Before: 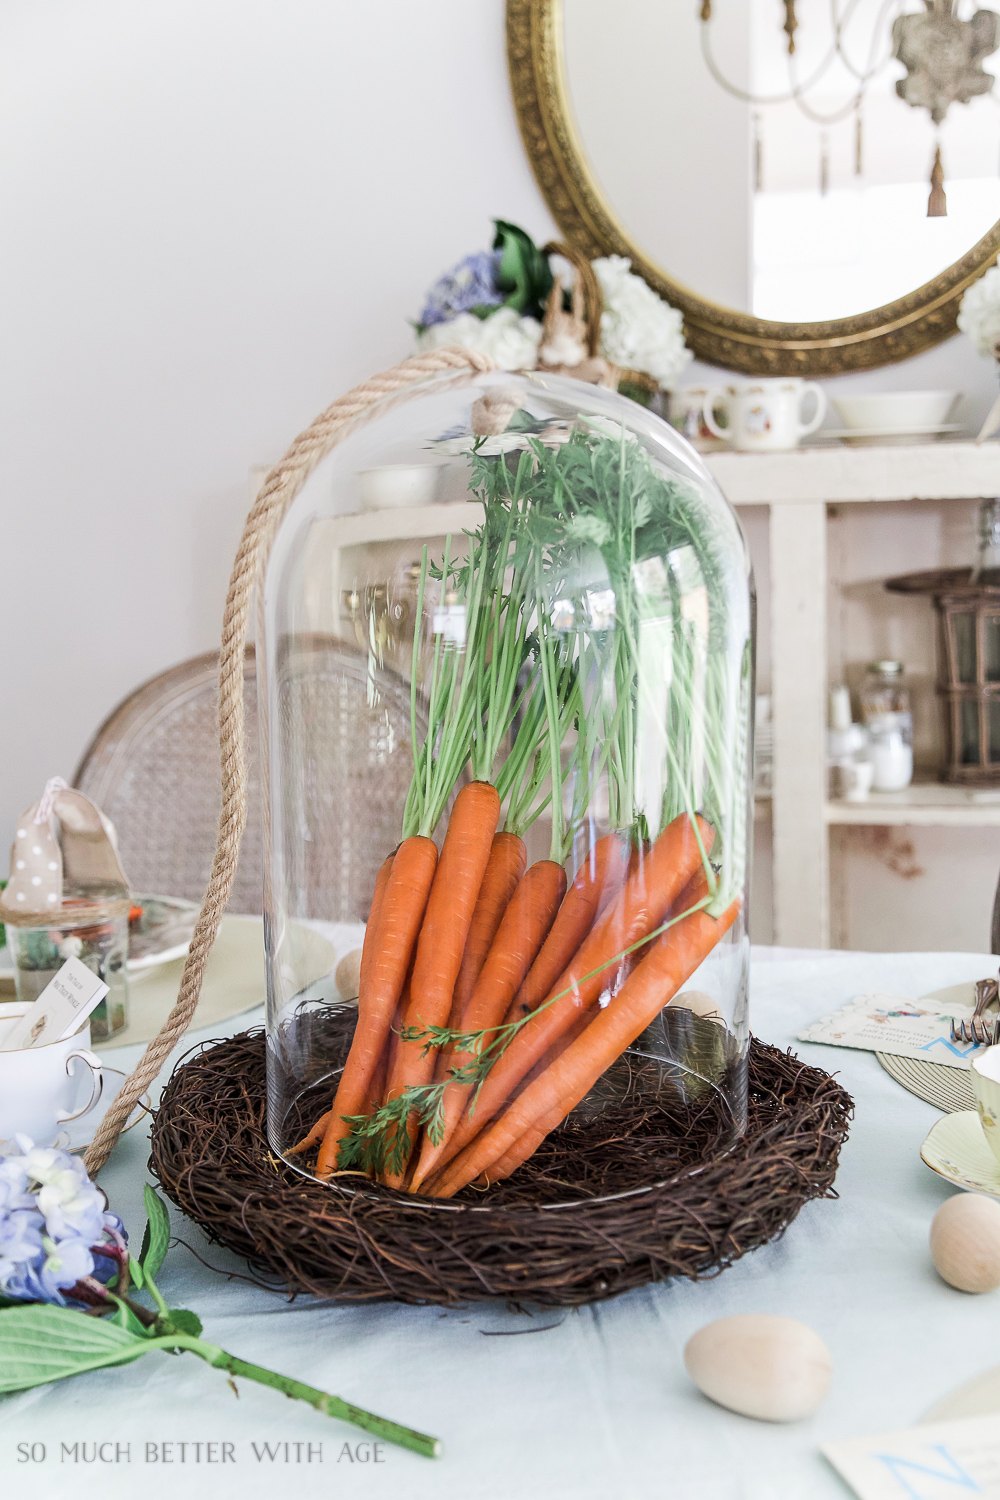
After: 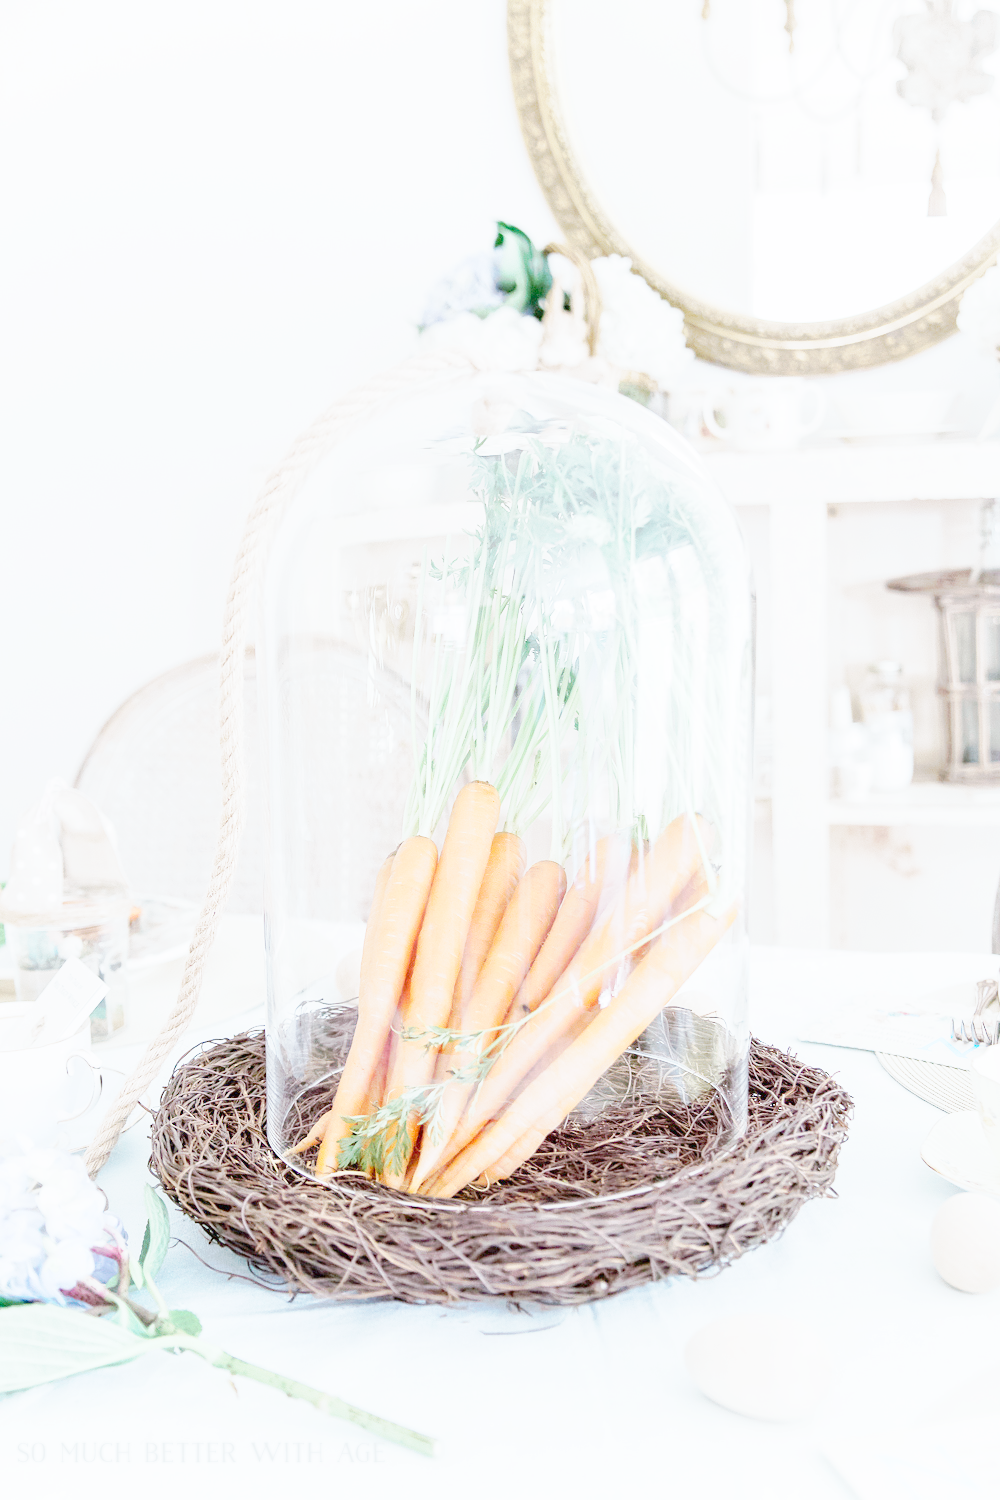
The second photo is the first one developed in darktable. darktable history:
tone curve: curves: ch0 [(0, 0) (0.003, 0.003) (0.011, 0.013) (0.025, 0.029) (0.044, 0.052) (0.069, 0.081) (0.1, 0.116) (0.136, 0.158) (0.177, 0.207) (0.224, 0.268) (0.277, 0.373) (0.335, 0.465) (0.399, 0.565) (0.468, 0.674) (0.543, 0.79) (0.623, 0.853) (0.709, 0.918) (0.801, 0.956) (0.898, 0.977) (1, 1)], preserve colors none
color look up table: target L [82.55, 81.13, 80.34, 79.62, 72.34, 76.1, 63.07, 57.67, 45.76, 38.24, 26.93, 199.85, 99.43, 97.83, 96.18, 91.5, 80.42, 84.15, 84.31, 80.87, 81.55, 79.79, 78.6, 75.43, 69.89, 69.97, 68.26, 64.27, 59.6, 54.55, 54.16, 52.08, 49.07, 45.3, 40.36, 21.61, 61.81, 58.15, 53.69, 48.58, 35.59, 39.17, 83.93, 80.62, 65.56, 61.37, 57, 58.85, 0], target a [-5.512, -1.037, -7.171, -8.649, -17.33, -32.35, -53.04, -36.65, -10.84, -1.265, -0.773, 0, 0.074, -0.298, -0.011, -0.971, -12.79, -1.633, -0.446, 3.243, -0.034, 4.453, -0.015, -1.266, 10.16, -1.116, 11.94, 25.1, 37.86, 45.21, -0.542, 50.28, 48.88, 48.49, 14.23, -0.197, 8.27, 47.11, 25.87, 2.908, 21.65, 10.03, -8.891, -14.47, -31.95, -28.41, -9.16, -17.78, 0], target b [-5.844, -4.992, -4.267, -9.441, 44.91, -16.78, 18.48, 23.93, 20.22, -2.411, -1.347, 0, -0.905, 1.116, 0.082, 0.191, 65.5, -1.76, -0.669, -0.681, 0.014, -0.984, 0.076, -1.348, 59.2, -2.059, 10.12, 53.11, 48.15, 12.22, -2.777, -2.002, 22.47, 25.82, 12.07, -0.751, -20.1, -13.62, -27.8, -51.13, -20.41, -53.87, -10.85, -11.08, -51.71, -52.95, -25.5, -59.8, 0], num patches 48
